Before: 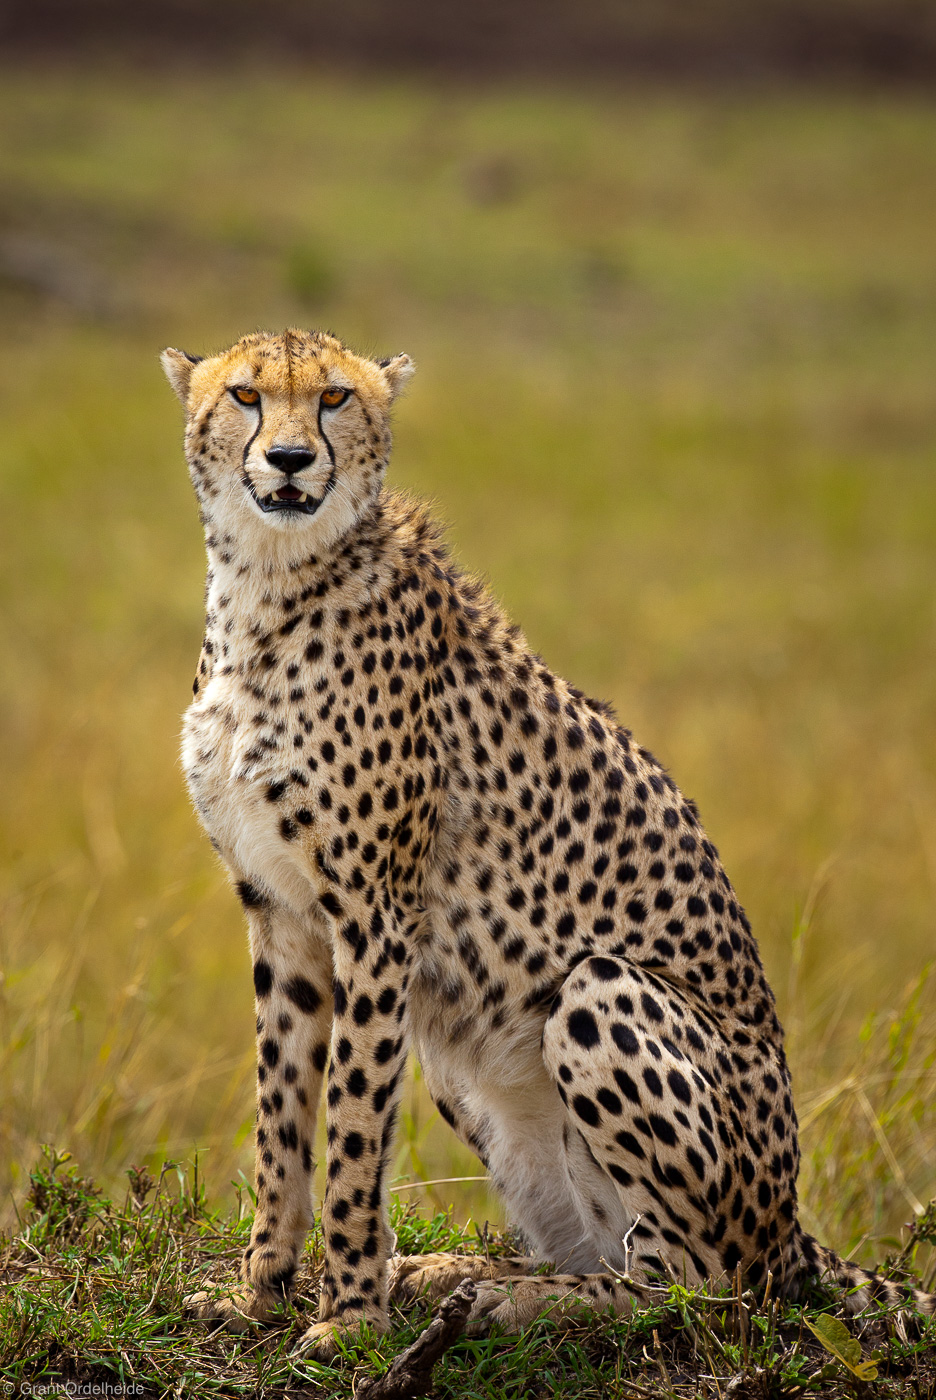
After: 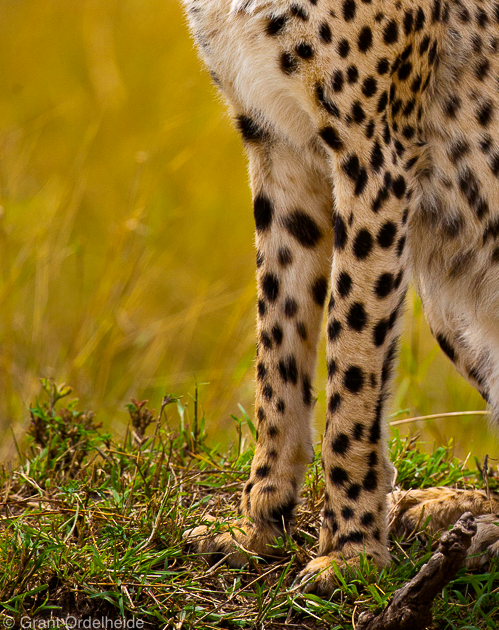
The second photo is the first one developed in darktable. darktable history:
color correction: highlights a* 3.12, highlights b* -1.55, shadows a* -0.101, shadows b* 2.52, saturation 0.98
crop and rotate: top 54.778%, right 46.61%, bottom 0.159%
color balance rgb: perceptual saturation grading › global saturation 20%, global vibrance 20%
